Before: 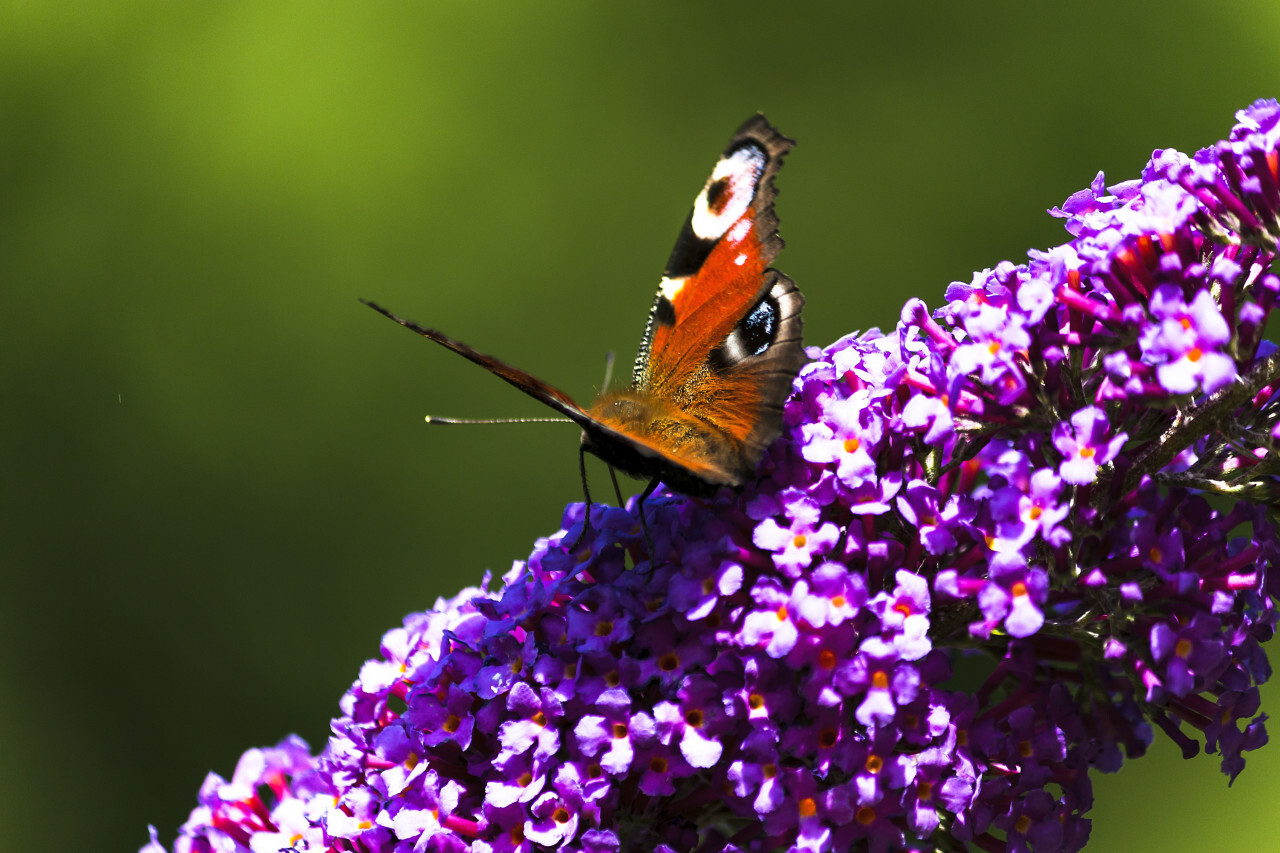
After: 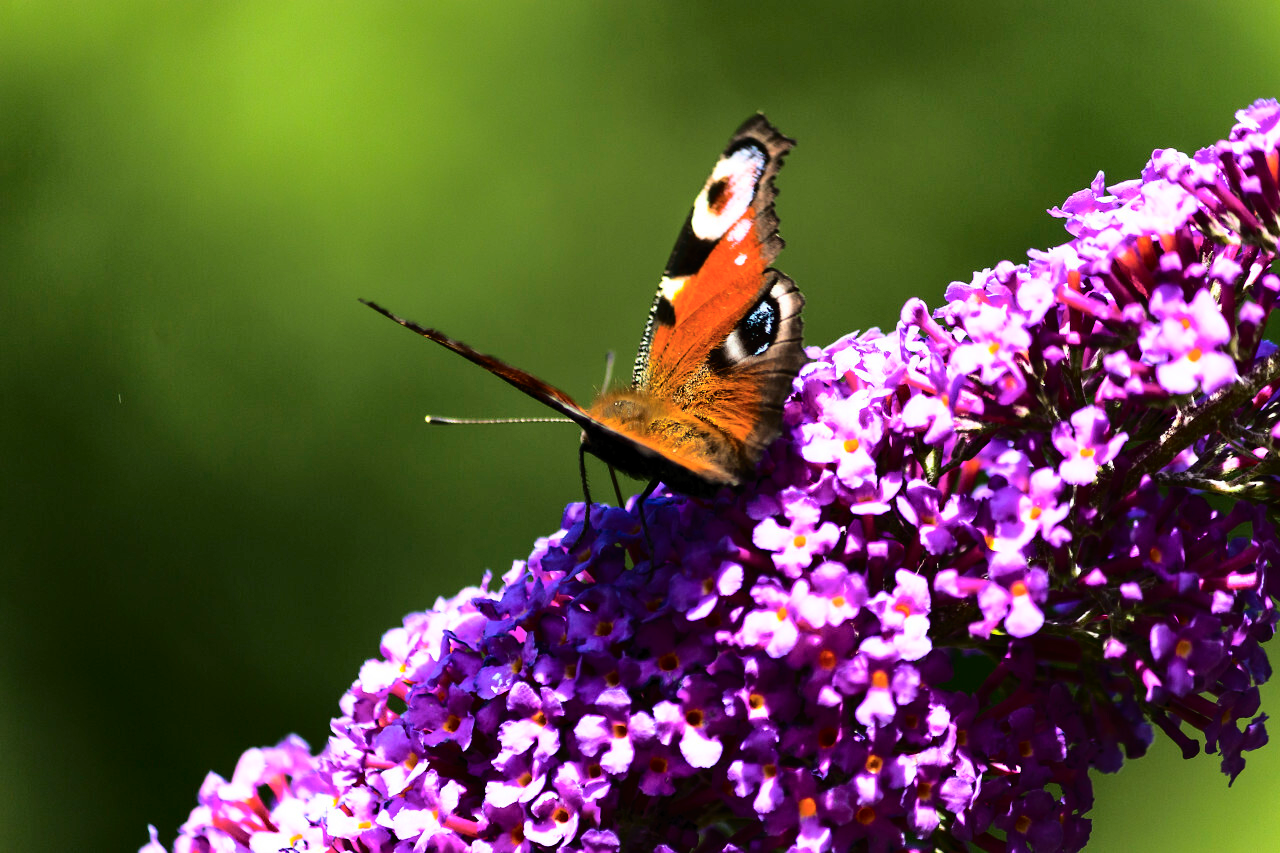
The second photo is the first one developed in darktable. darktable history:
exposure: exposure -0.004 EV, compensate highlight preservation false
tone curve: curves: ch0 [(0, 0) (0.003, 0.012) (0.011, 0.015) (0.025, 0.023) (0.044, 0.036) (0.069, 0.047) (0.1, 0.062) (0.136, 0.1) (0.177, 0.15) (0.224, 0.219) (0.277, 0.3) (0.335, 0.401) (0.399, 0.49) (0.468, 0.569) (0.543, 0.641) (0.623, 0.73) (0.709, 0.806) (0.801, 0.88) (0.898, 0.939) (1, 1)], color space Lab, independent channels, preserve colors none
